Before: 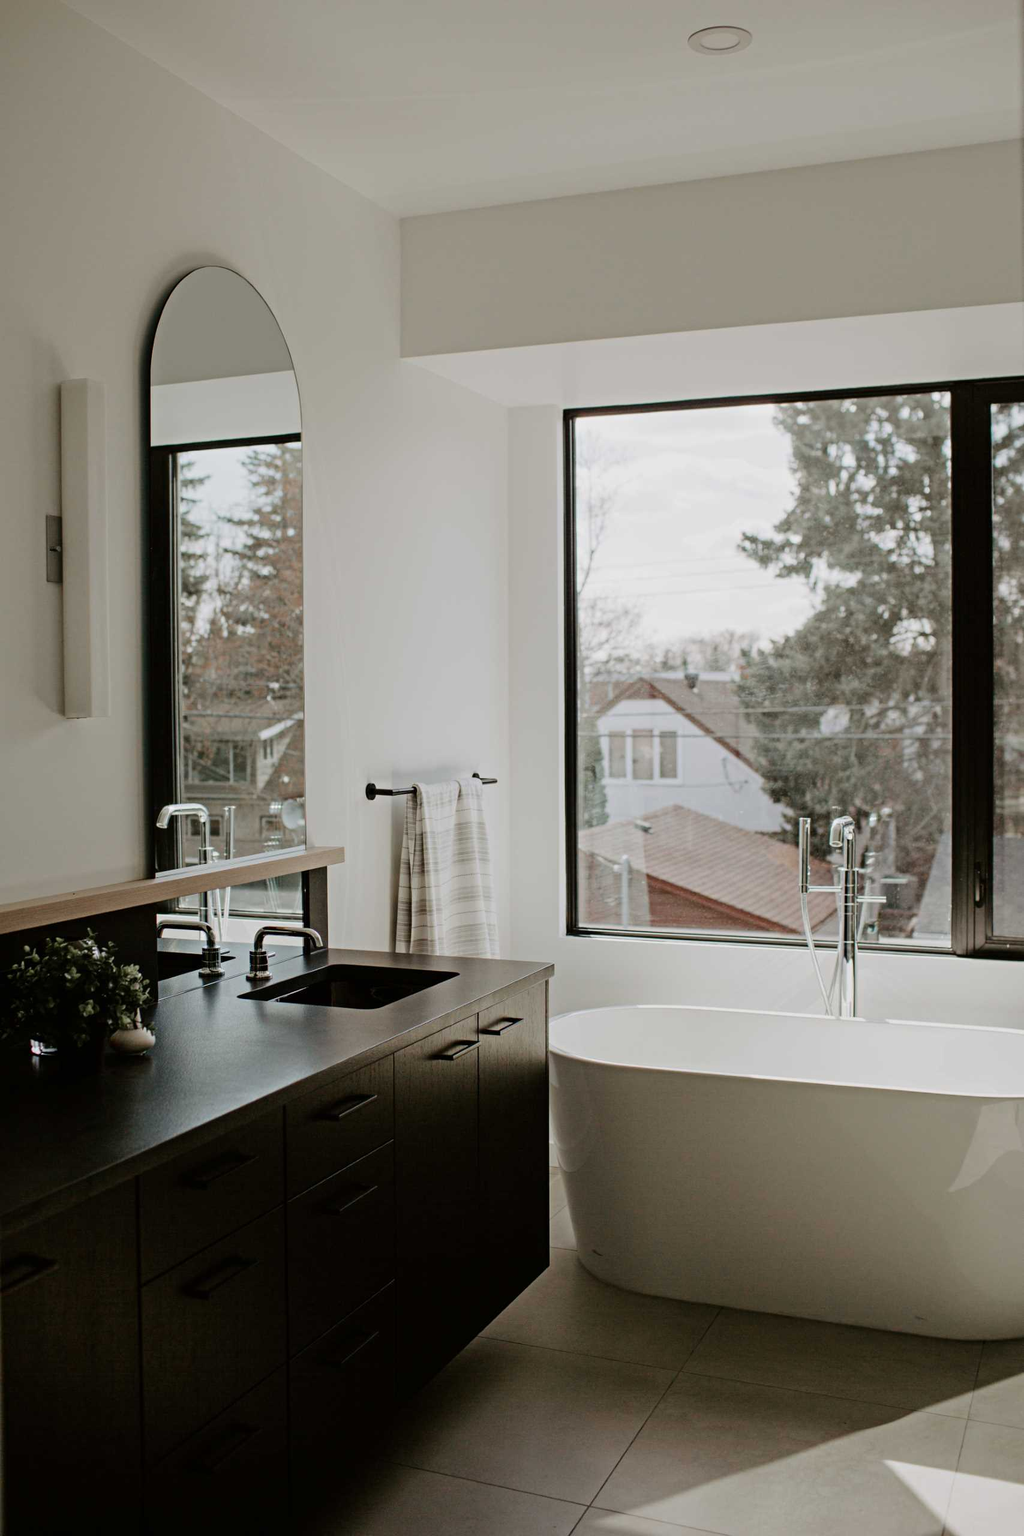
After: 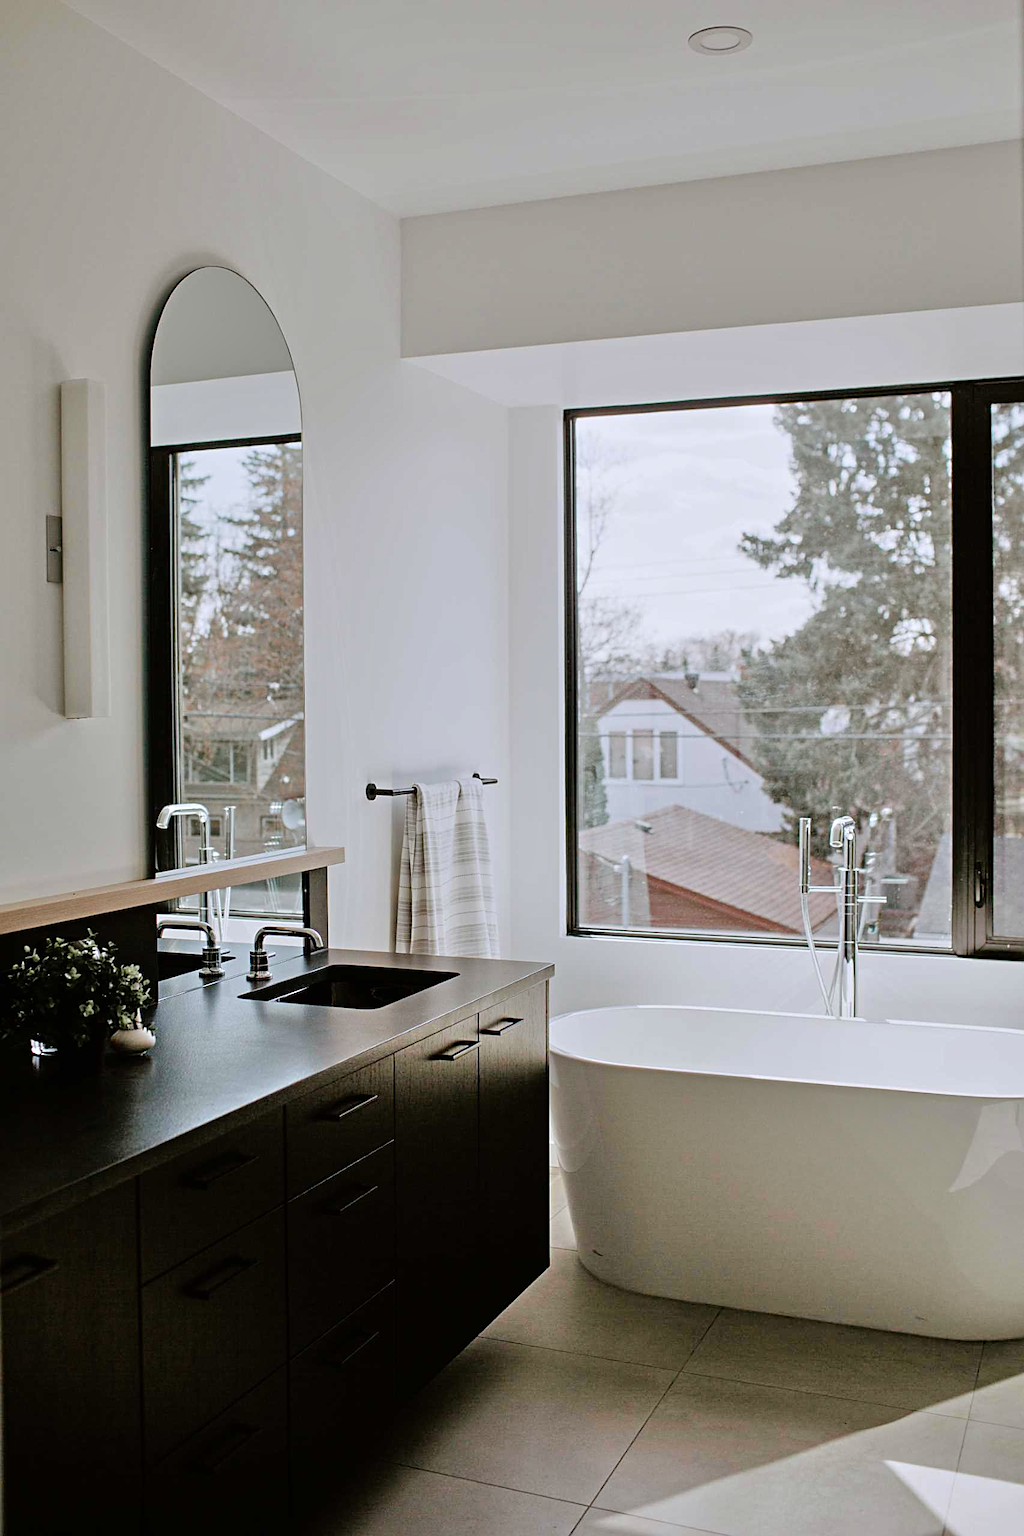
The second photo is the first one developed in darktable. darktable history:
white balance: red 0.984, blue 1.059
tone equalizer: -7 EV 0.15 EV, -6 EV 0.6 EV, -5 EV 1.15 EV, -4 EV 1.33 EV, -3 EV 1.15 EV, -2 EV 0.6 EV, -1 EV 0.15 EV, mask exposure compensation -0.5 EV
sharpen: on, module defaults
